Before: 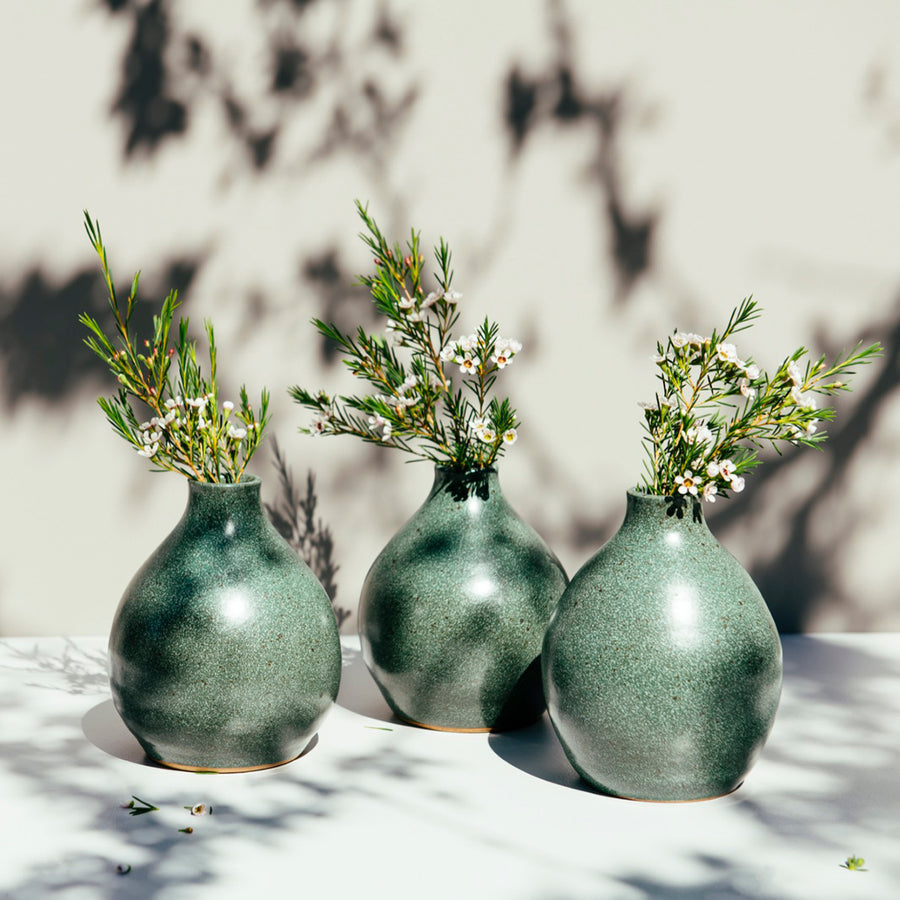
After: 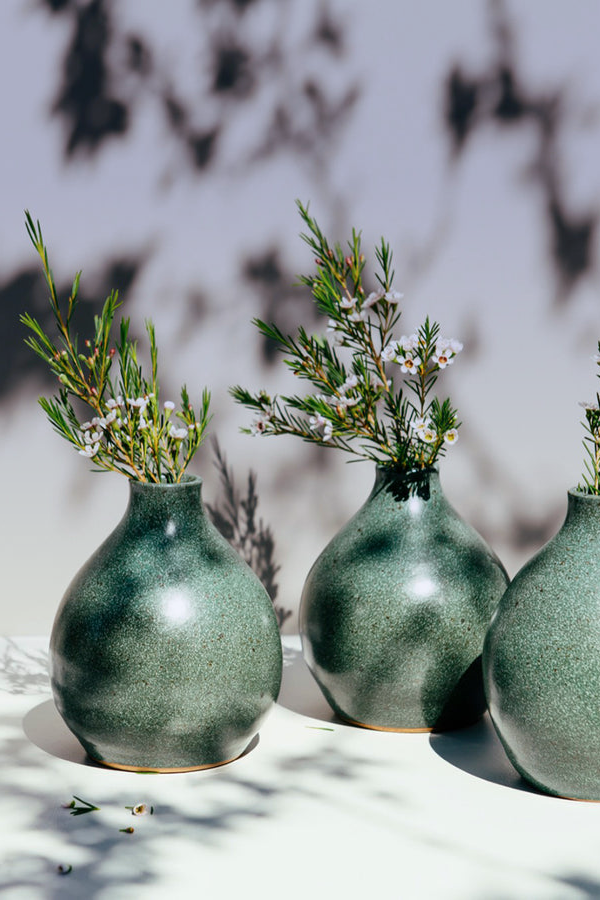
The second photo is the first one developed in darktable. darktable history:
graduated density: hue 238.83°, saturation 50%
crop and rotate: left 6.617%, right 26.717%
